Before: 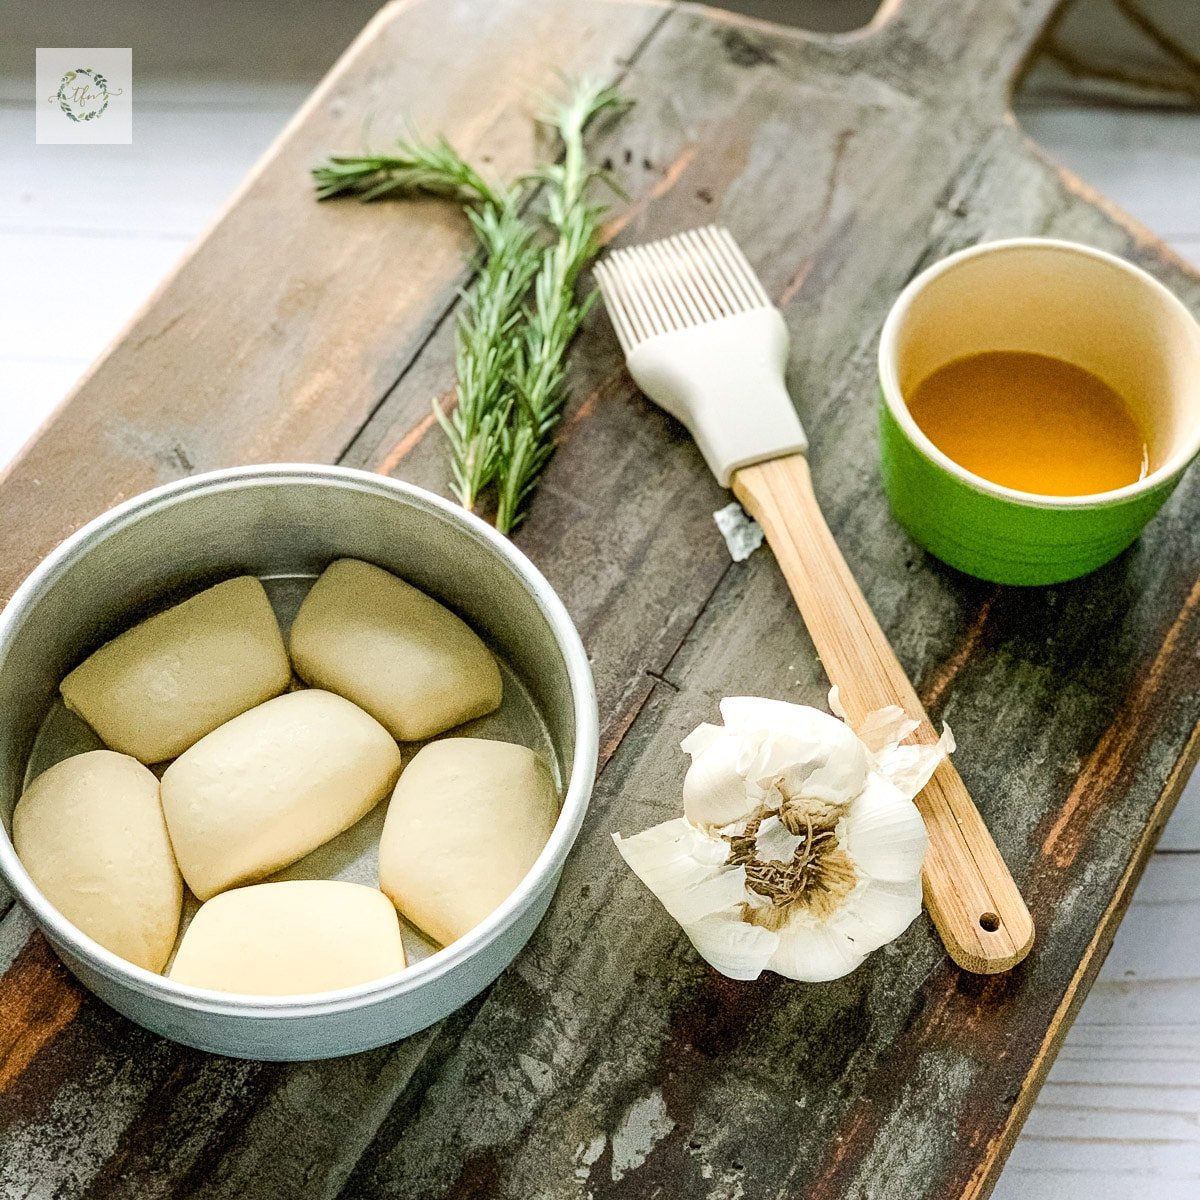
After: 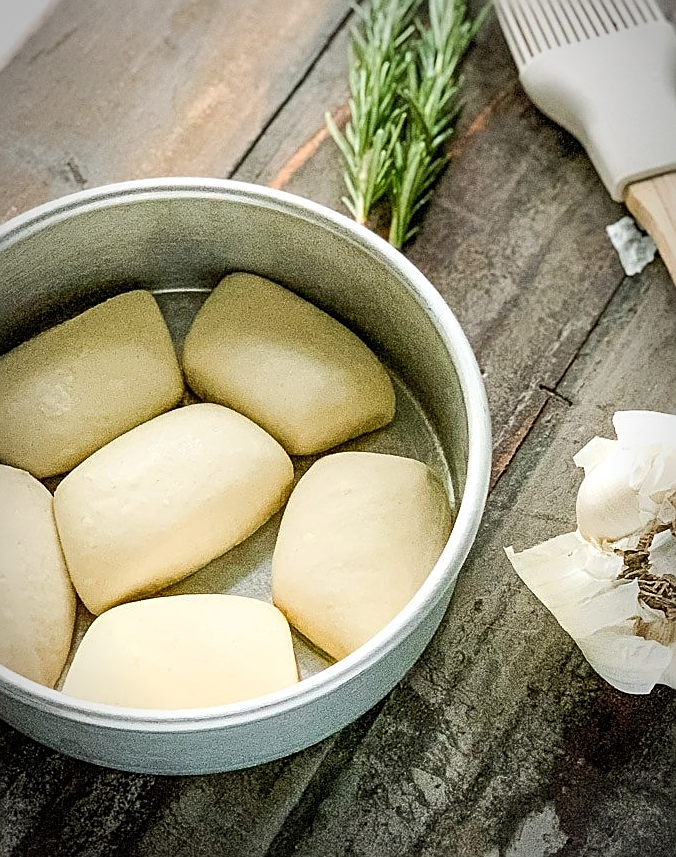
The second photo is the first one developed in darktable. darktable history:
color correction: highlights a* 0.003, highlights b* -0.283
crop: left 8.966%, top 23.852%, right 34.699%, bottom 4.703%
vignetting: automatic ratio true
sharpen: on, module defaults
